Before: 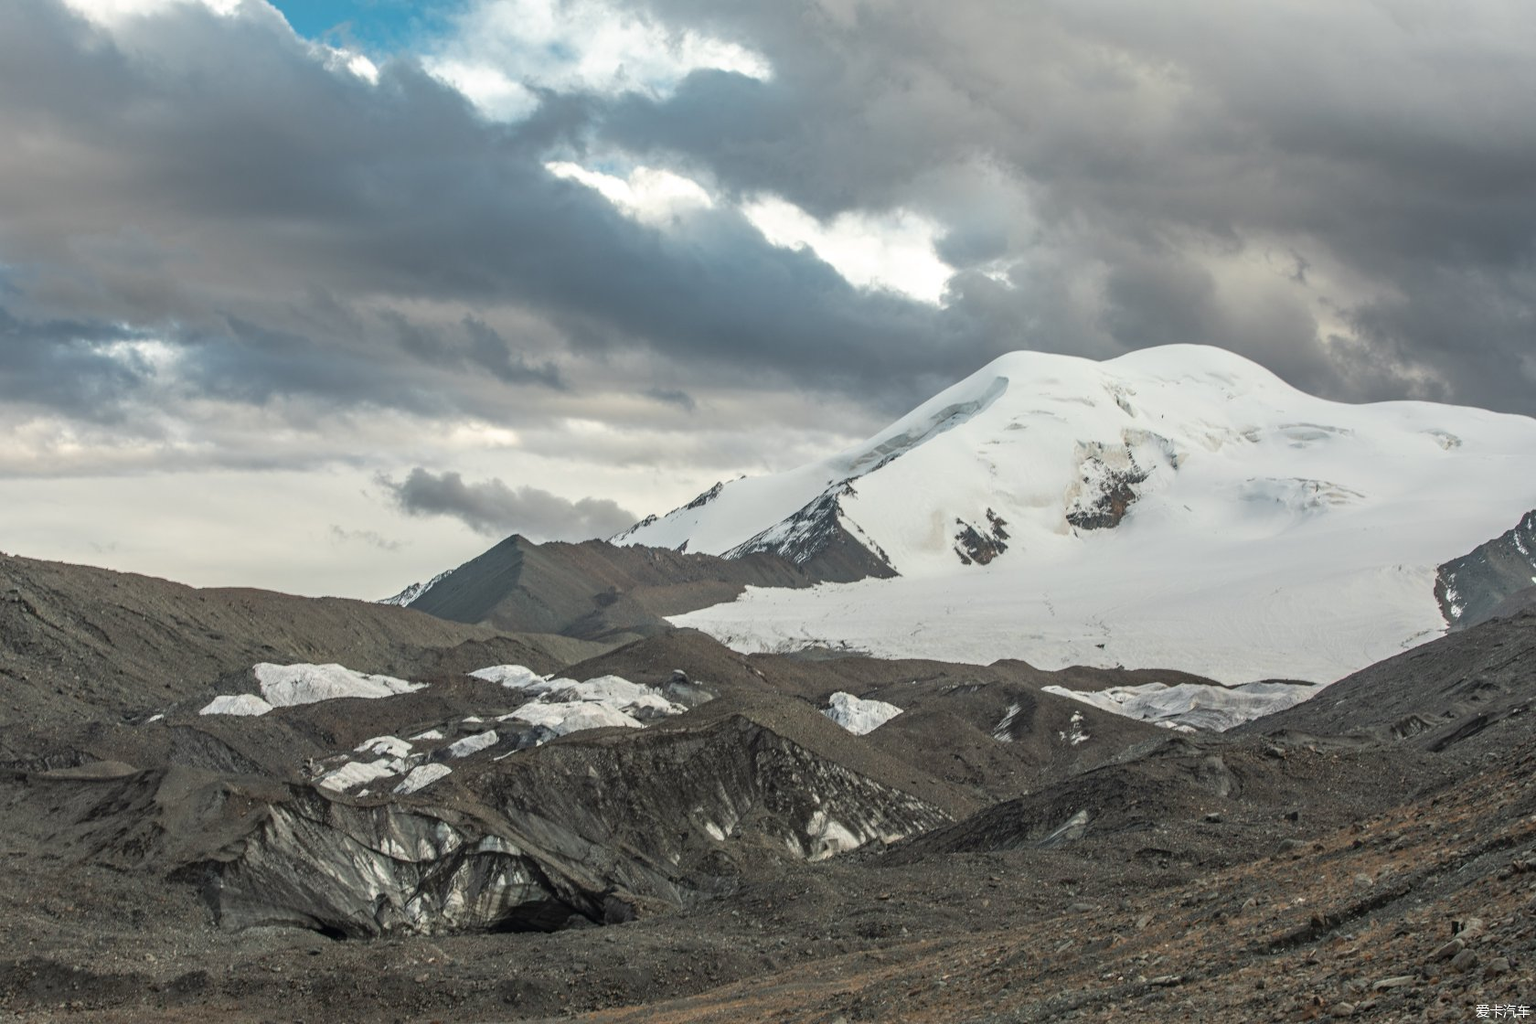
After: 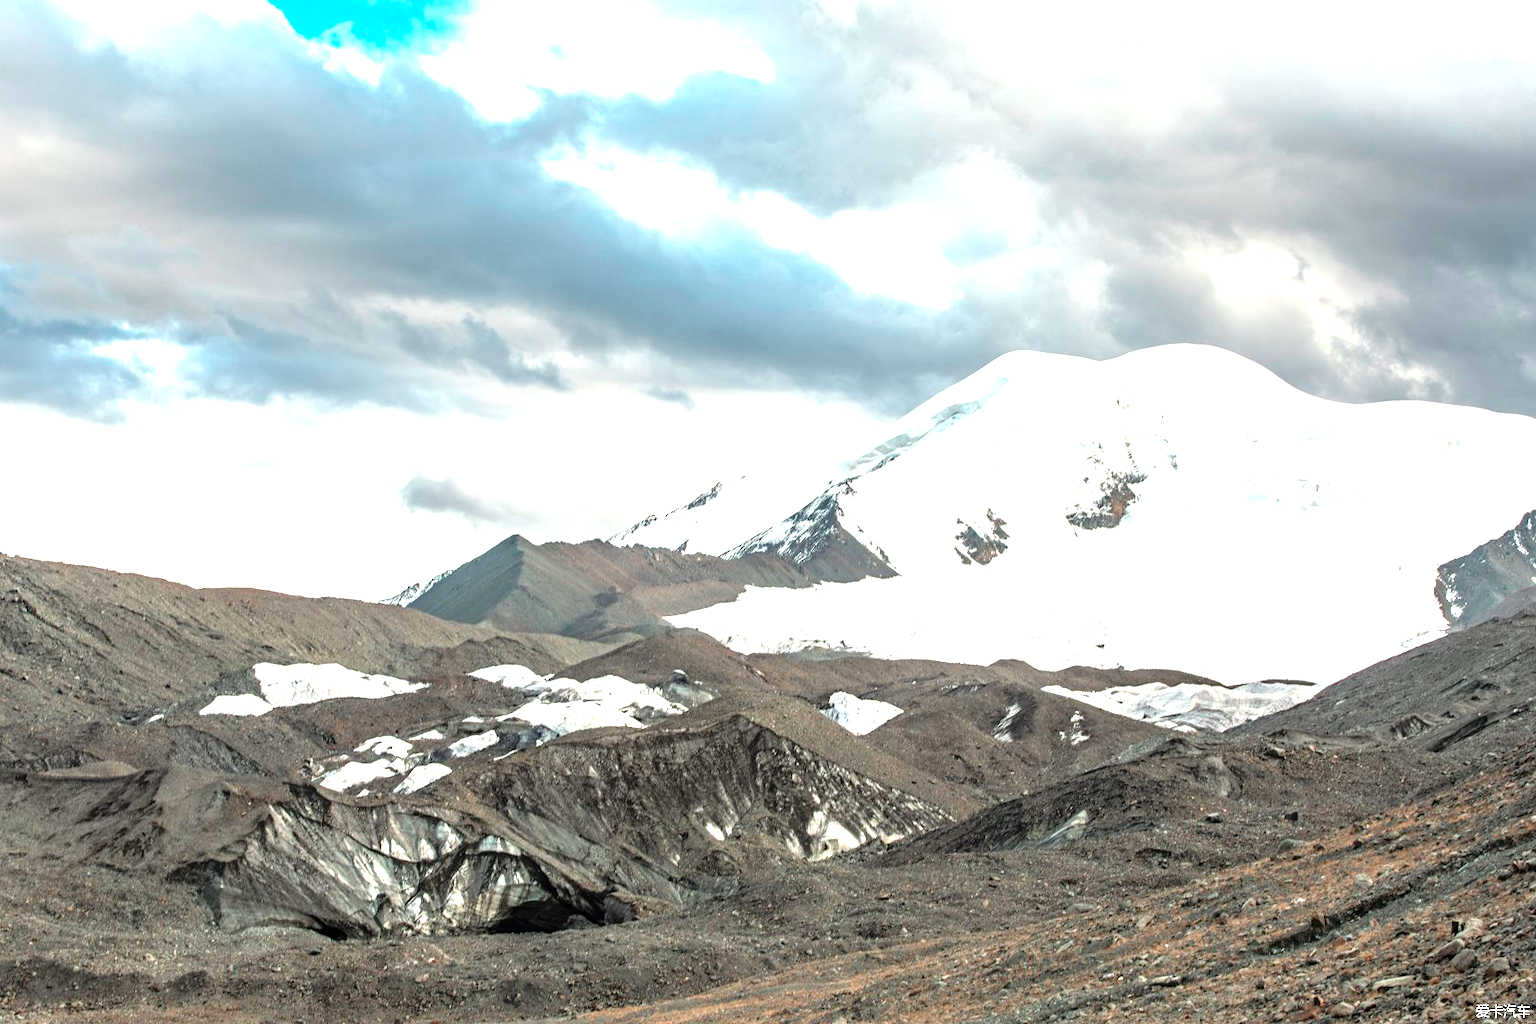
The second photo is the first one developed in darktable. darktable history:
tone equalizer: -8 EV -0.77 EV, -7 EV -0.729 EV, -6 EV -0.573 EV, -5 EV -0.424 EV, -3 EV 0.403 EV, -2 EV 0.6 EV, -1 EV 0.7 EV, +0 EV 0.765 EV
exposure: black level correction 0, exposure 0.69 EV, compensate exposure bias true, compensate highlight preservation false
